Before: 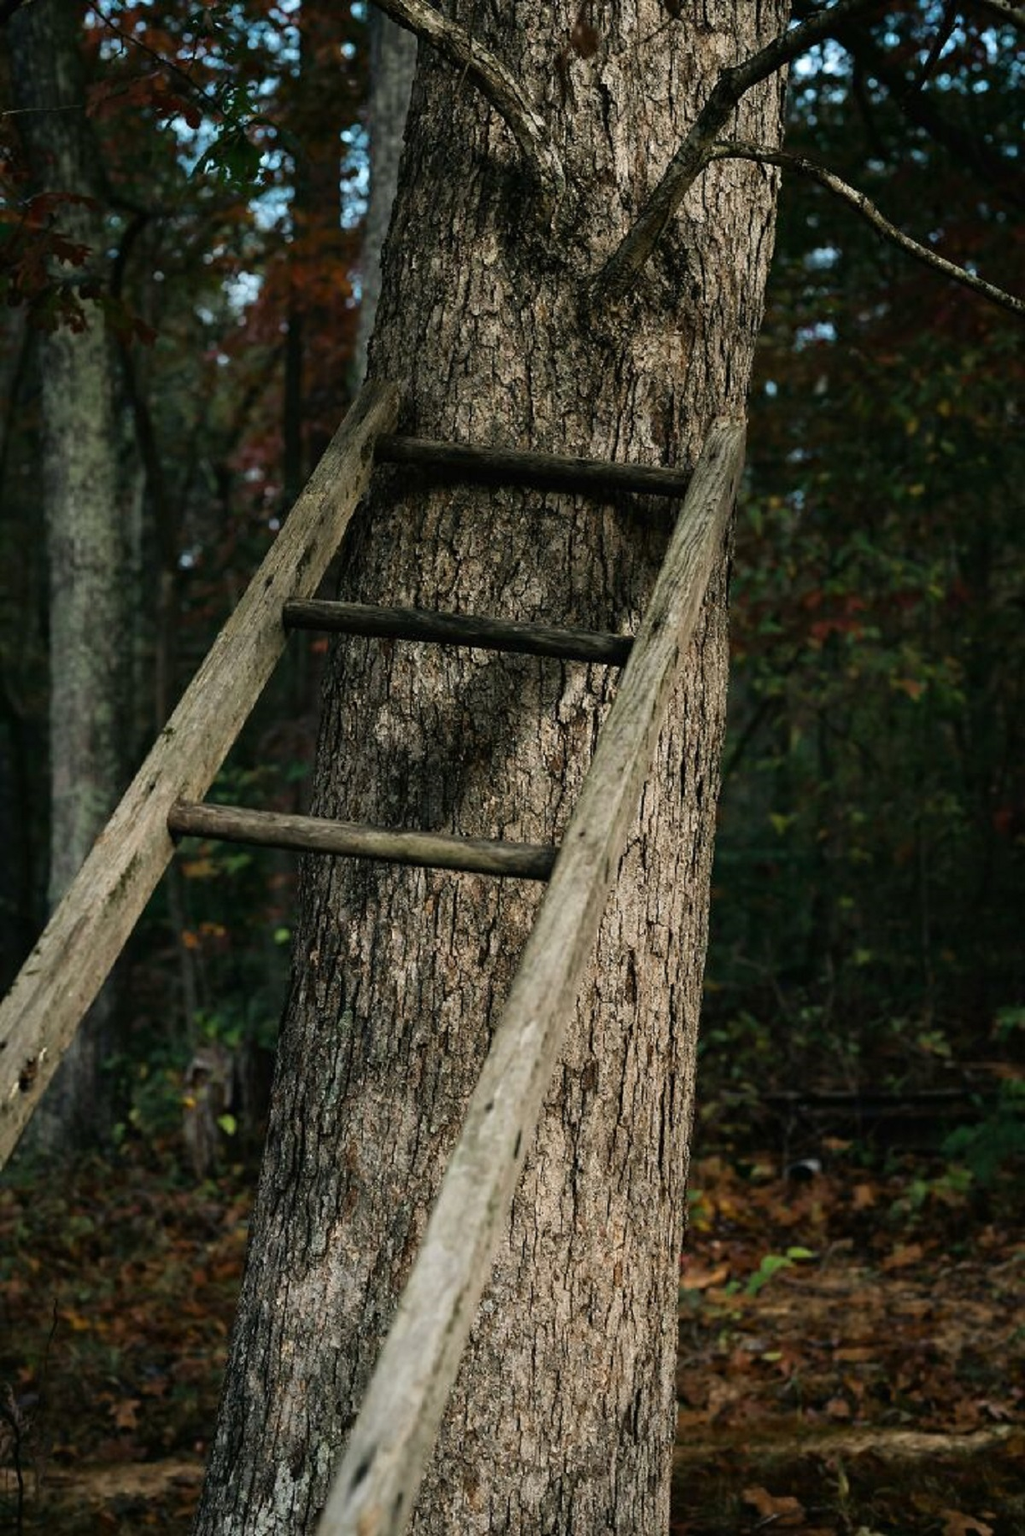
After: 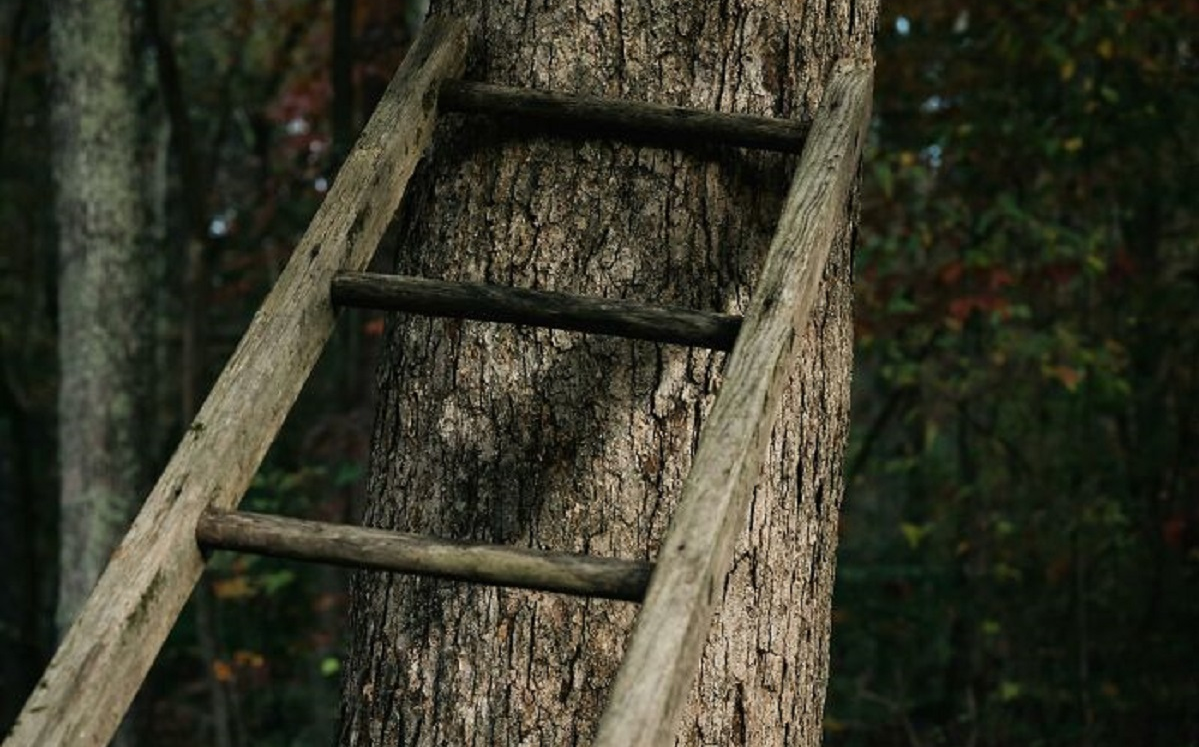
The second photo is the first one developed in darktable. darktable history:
crop and rotate: top 23.921%, bottom 34.516%
